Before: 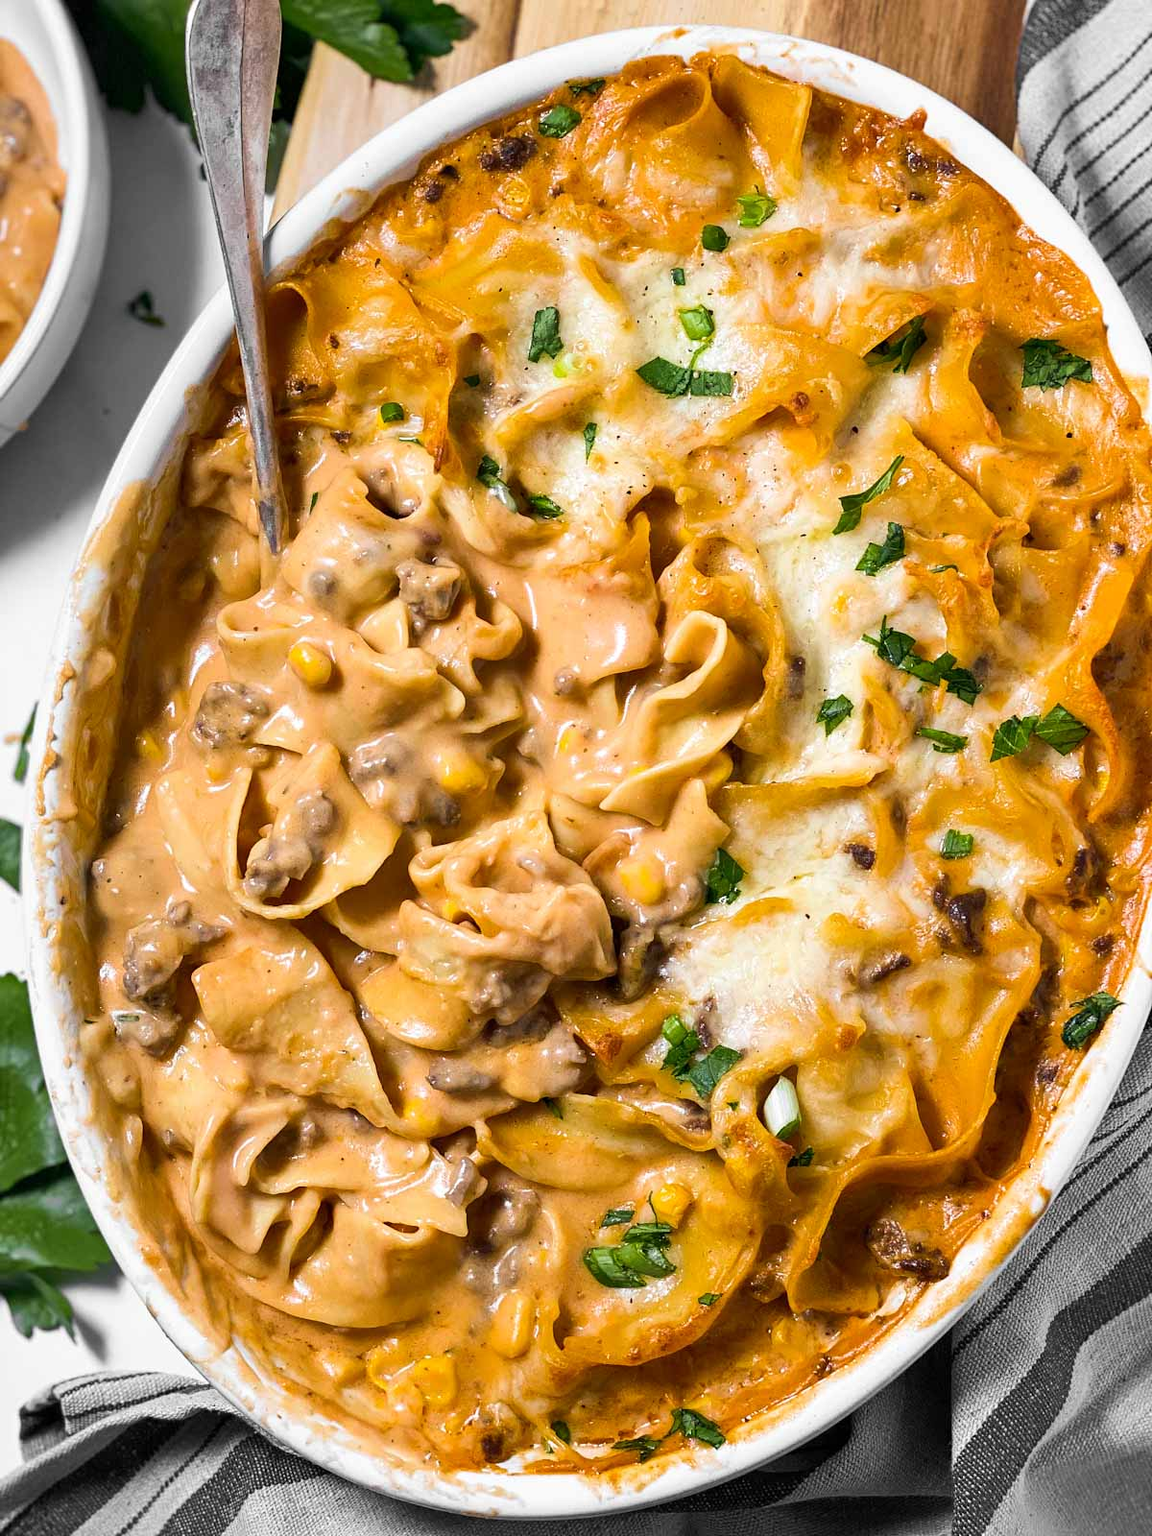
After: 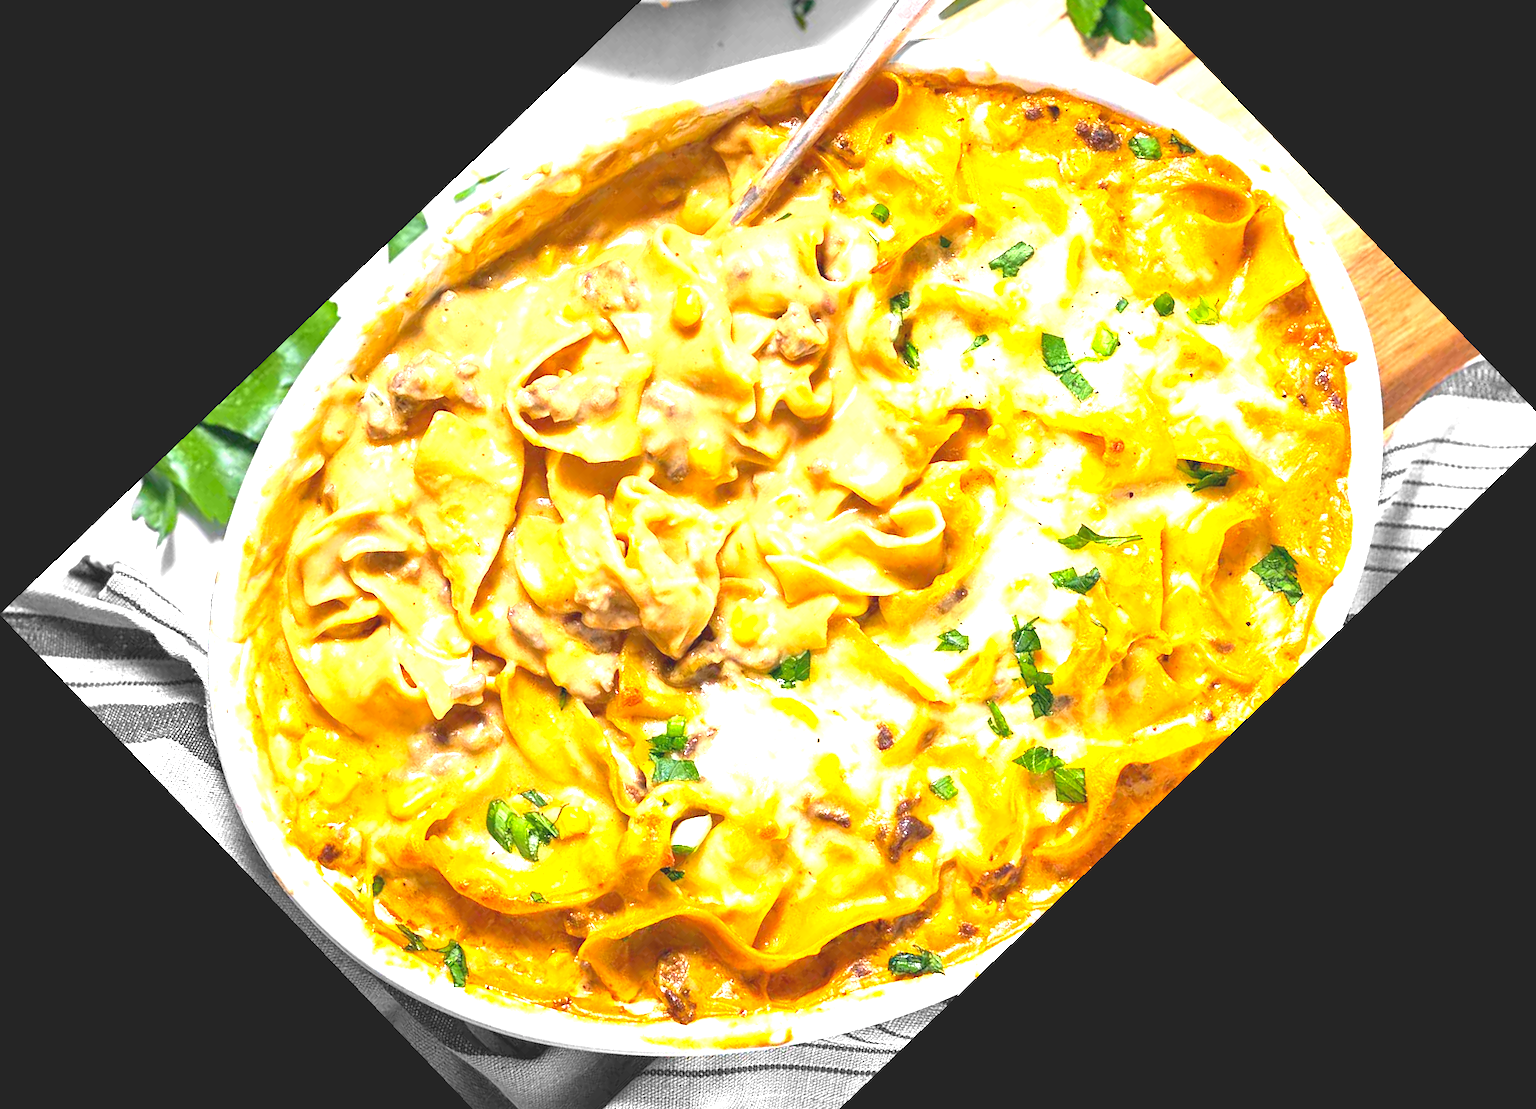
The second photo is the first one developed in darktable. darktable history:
crop and rotate: angle -46.26°, top 16.234%, right 0.912%, bottom 11.704%
exposure: black level correction 0, exposure 2.327 EV, compensate exposure bias true, compensate highlight preservation false
contrast brightness saturation: contrast -0.28
